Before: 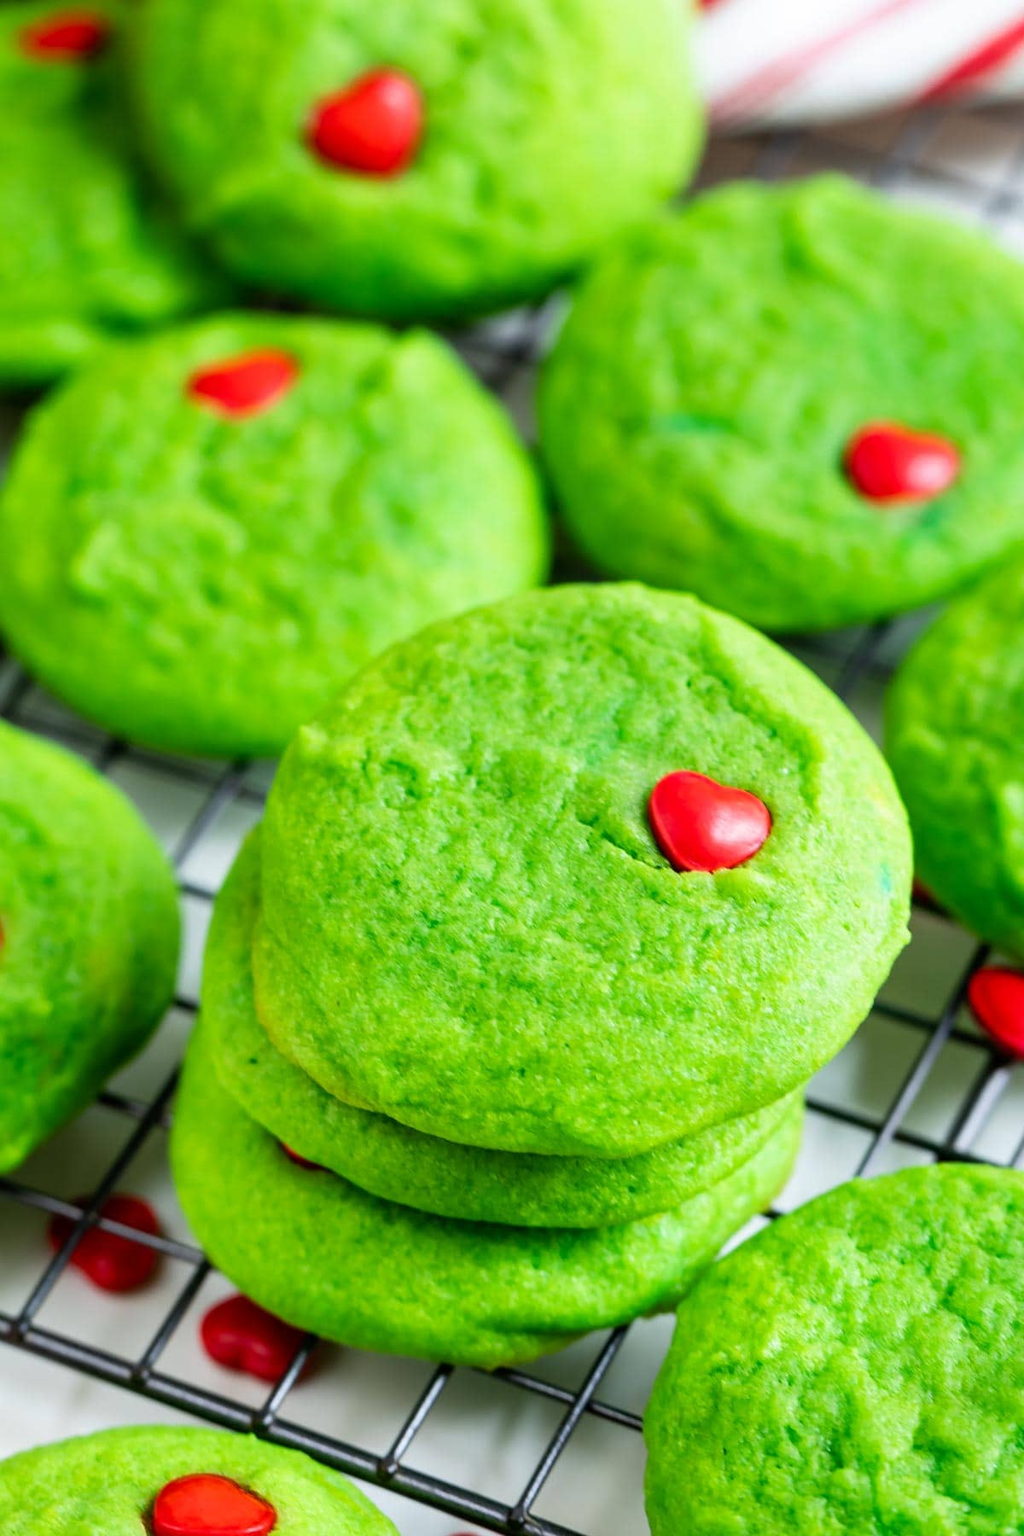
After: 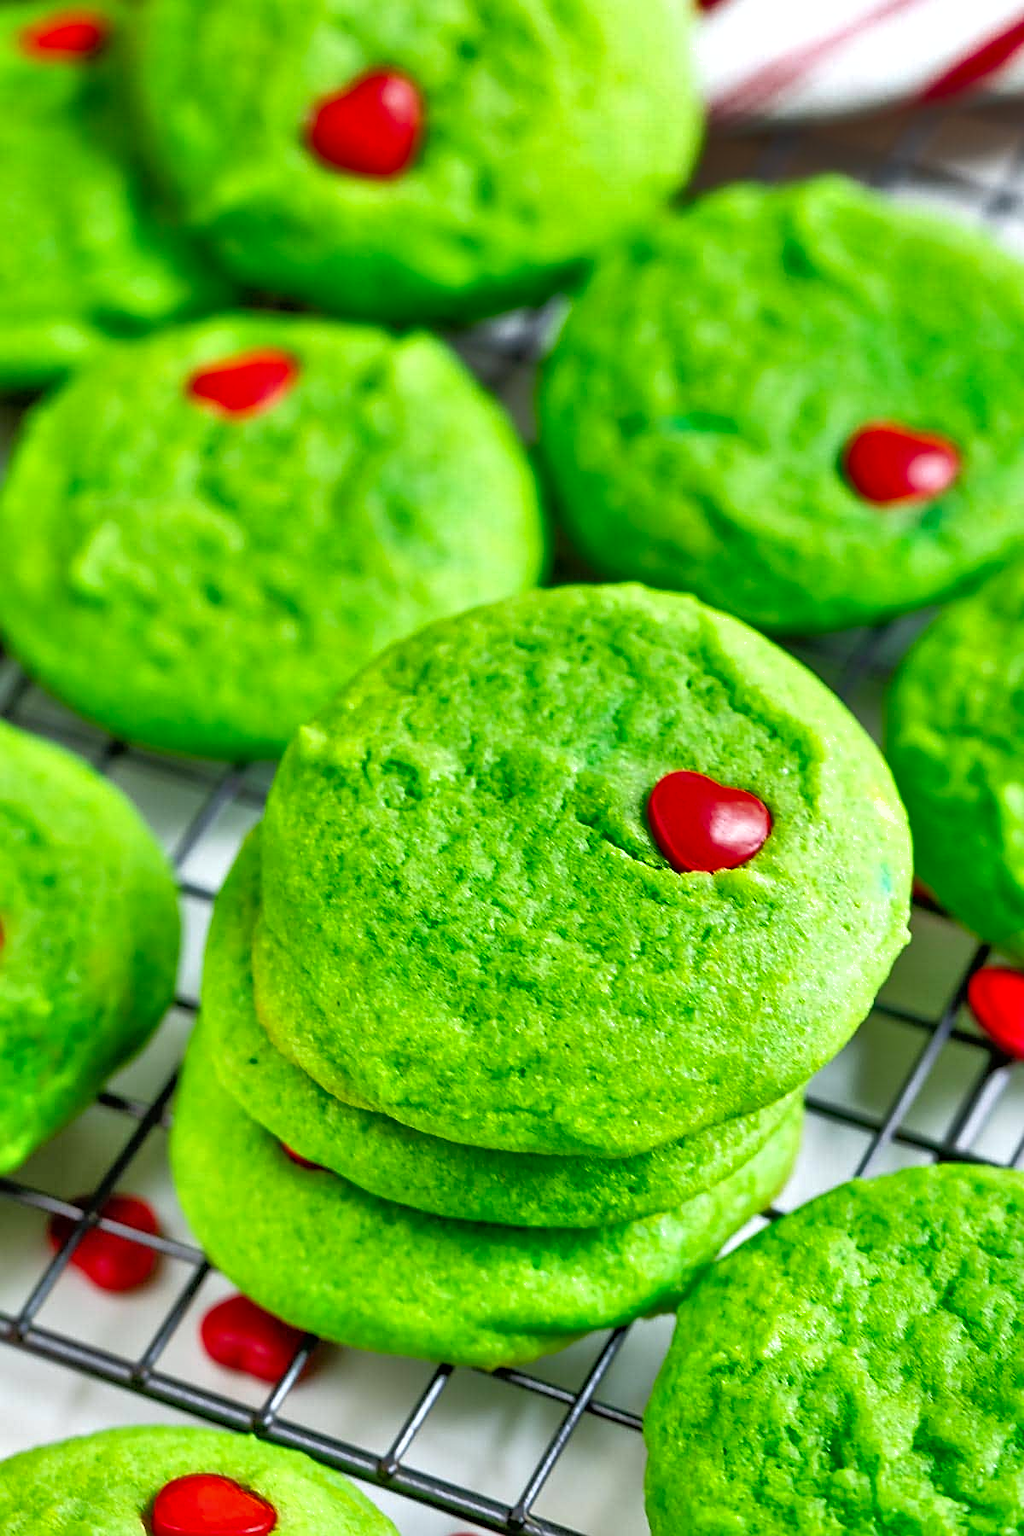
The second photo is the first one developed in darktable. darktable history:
tone equalizer: -7 EV 0.15 EV, -6 EV 0.598 EV, -5 EV 1.17 EV, -4 EV 1.29 EV, -3 EV 1.12 EV, -2 EV 0.6 EV, -1 EV 0.166 EV, mask exposure compensation -0.485 EV
sharpen: on, module defaults
shadows and highlights: radius 168.65, shadows 27.19, white point adjustment 3.28, highlights -68.29, soften with gaussian
